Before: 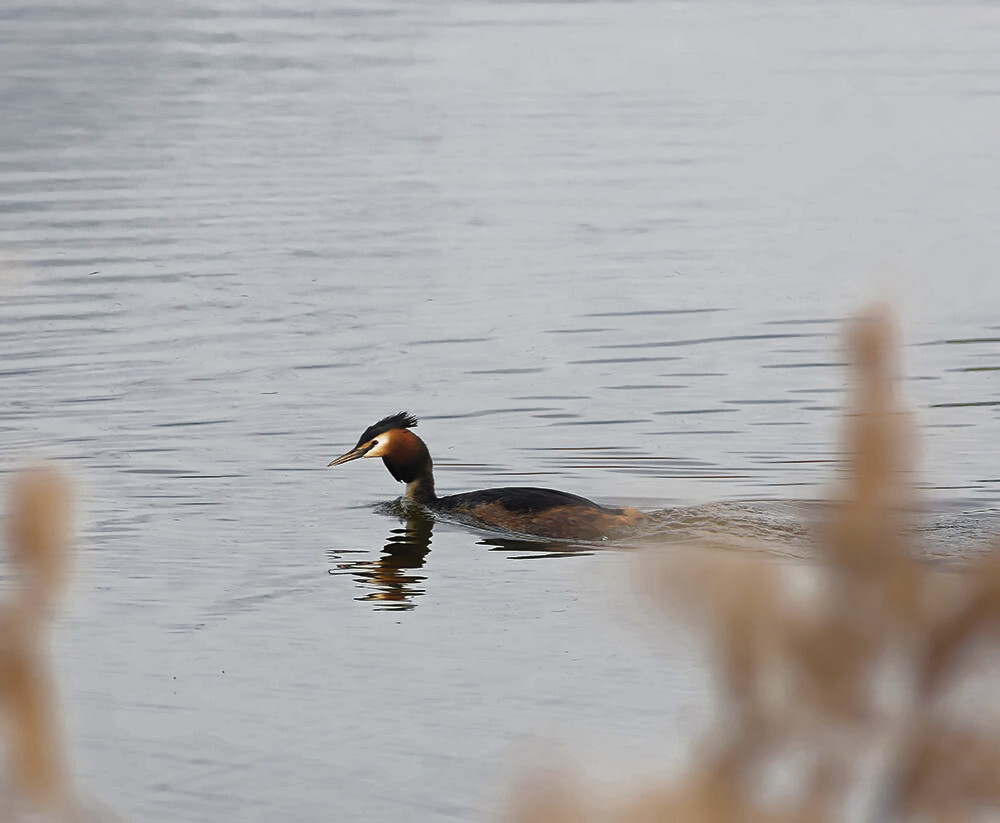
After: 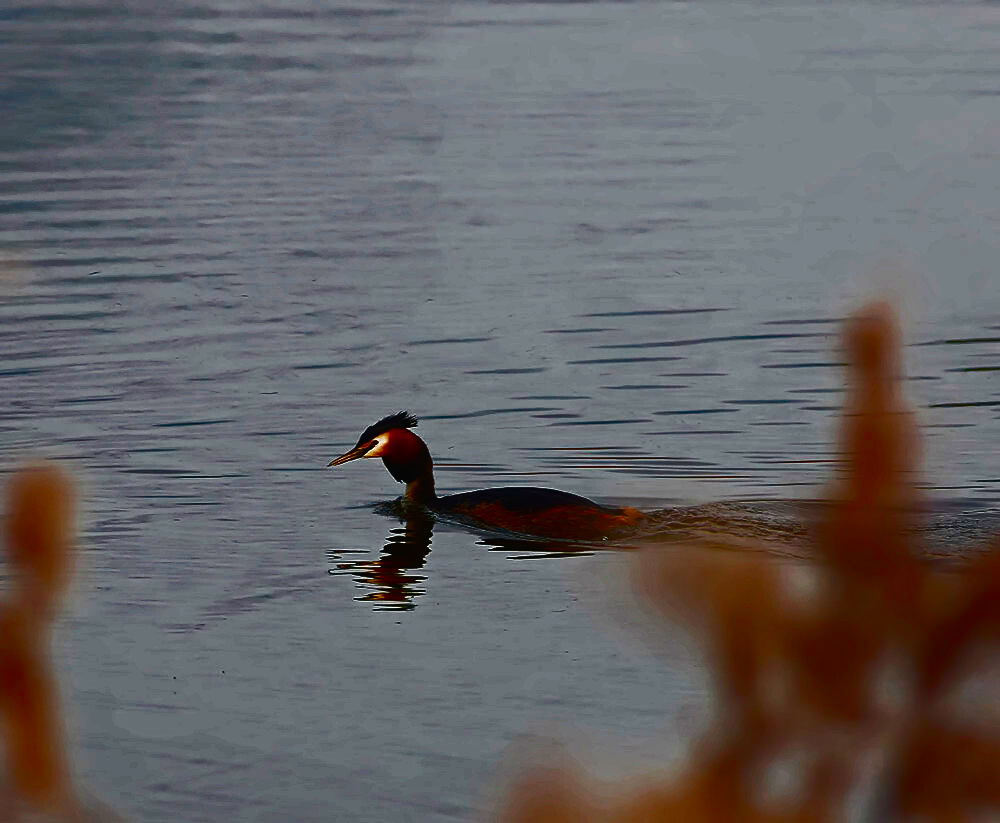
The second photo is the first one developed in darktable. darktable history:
contrast brightness saturation: brightness -1, saturation 1
exposure: black level correction -0.041, exposure 0.064 EV, compensate highlight preservation false
